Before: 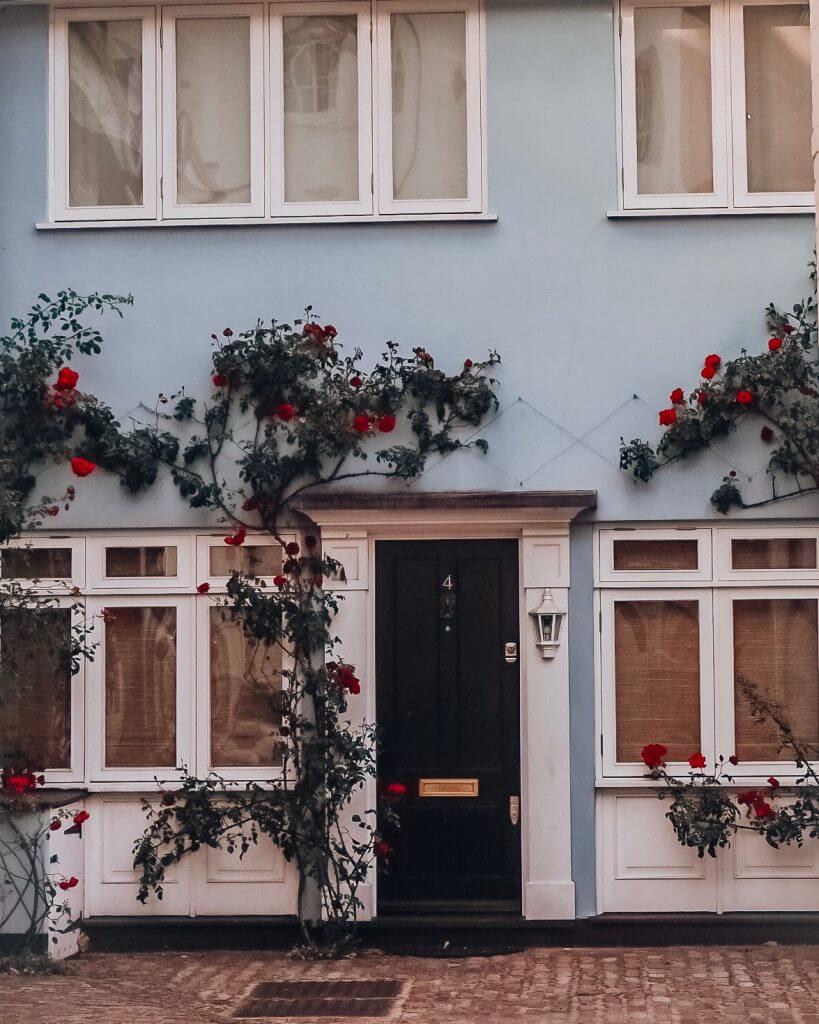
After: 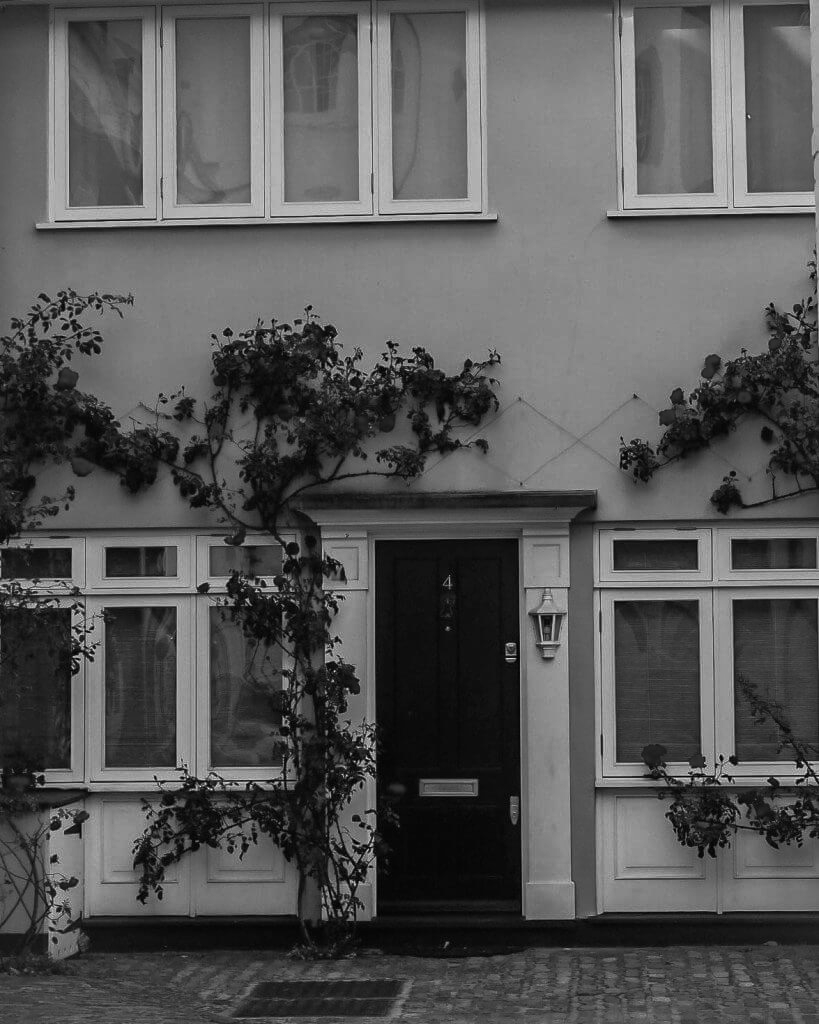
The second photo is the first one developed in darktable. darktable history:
rgb curve: curves: ch0 [(0, 0) (0.415, 0.237) (1, 1)]
monochrome: a -11.7, b 1.62, size 0.5, highlights 0.38
